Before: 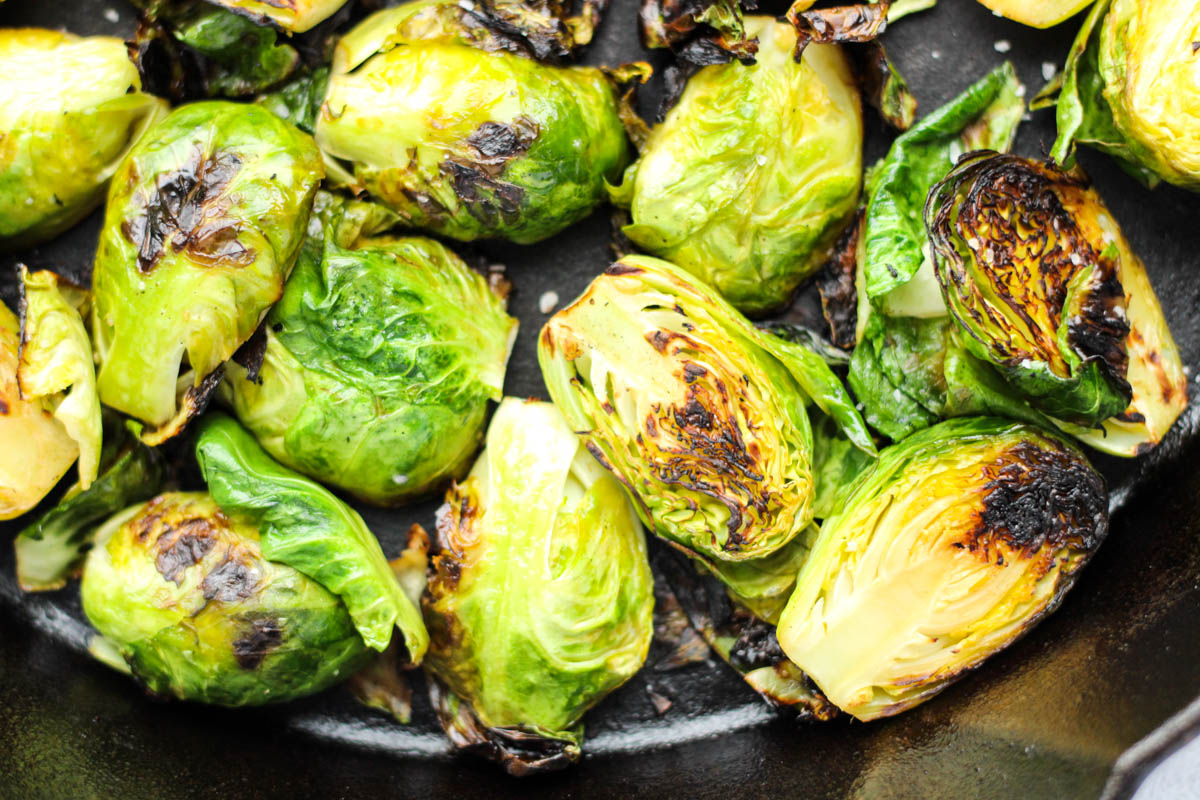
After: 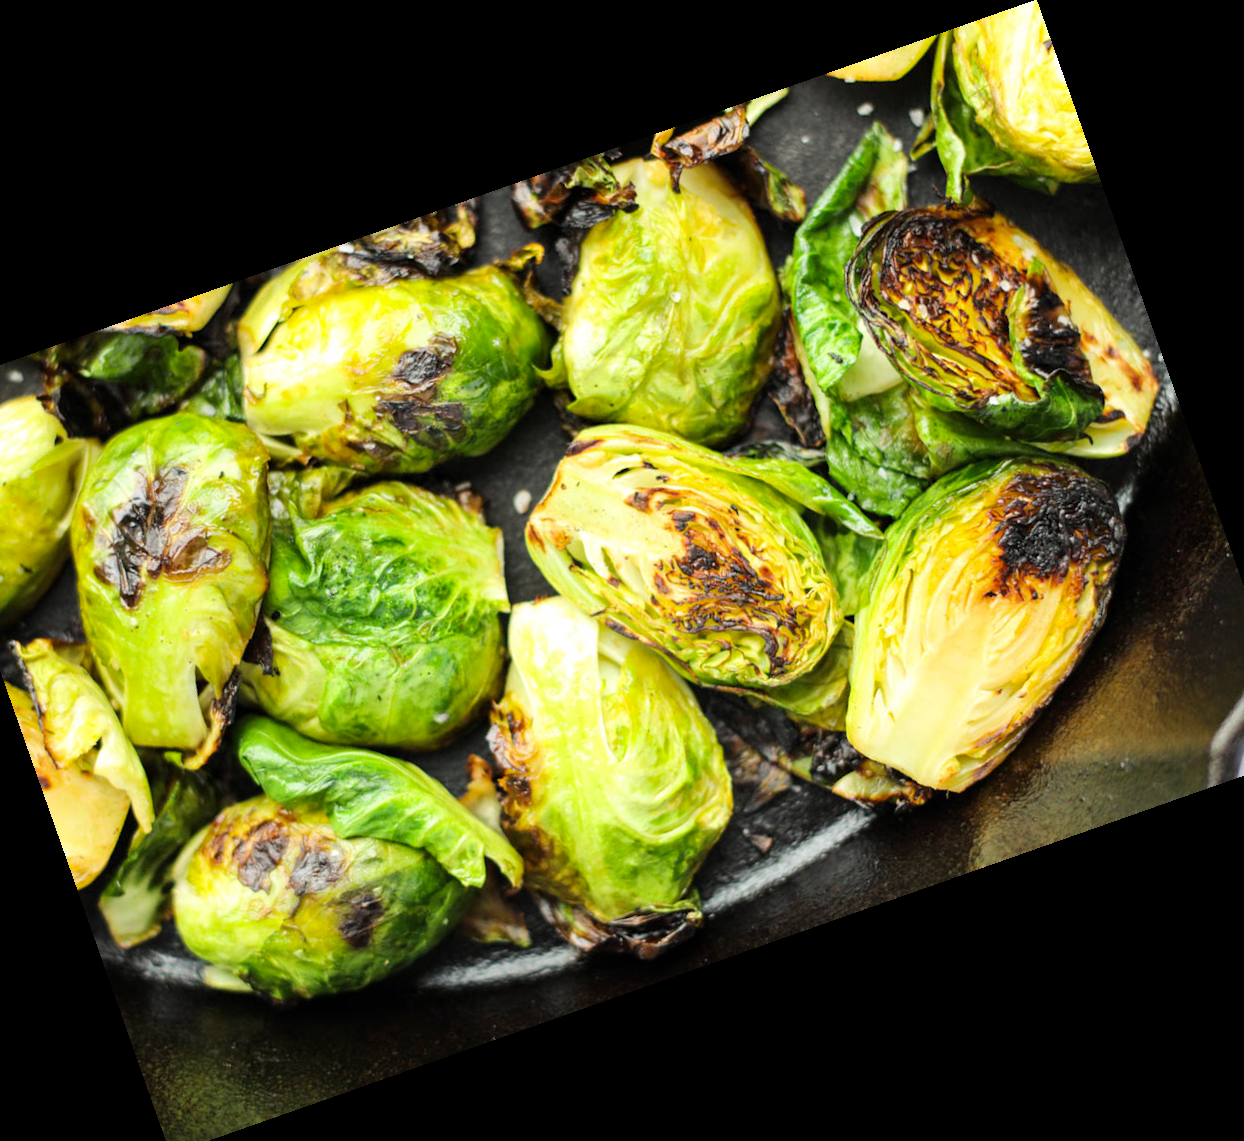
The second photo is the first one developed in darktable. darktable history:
crop and rotate: angle 19.43°, left 6.812%, right 4.125%, bottom 1.087%
rgb curve: curves: ch2 [(0, 0) (0.567, 0.512) (1, 1)], mode RGB, independent channels
